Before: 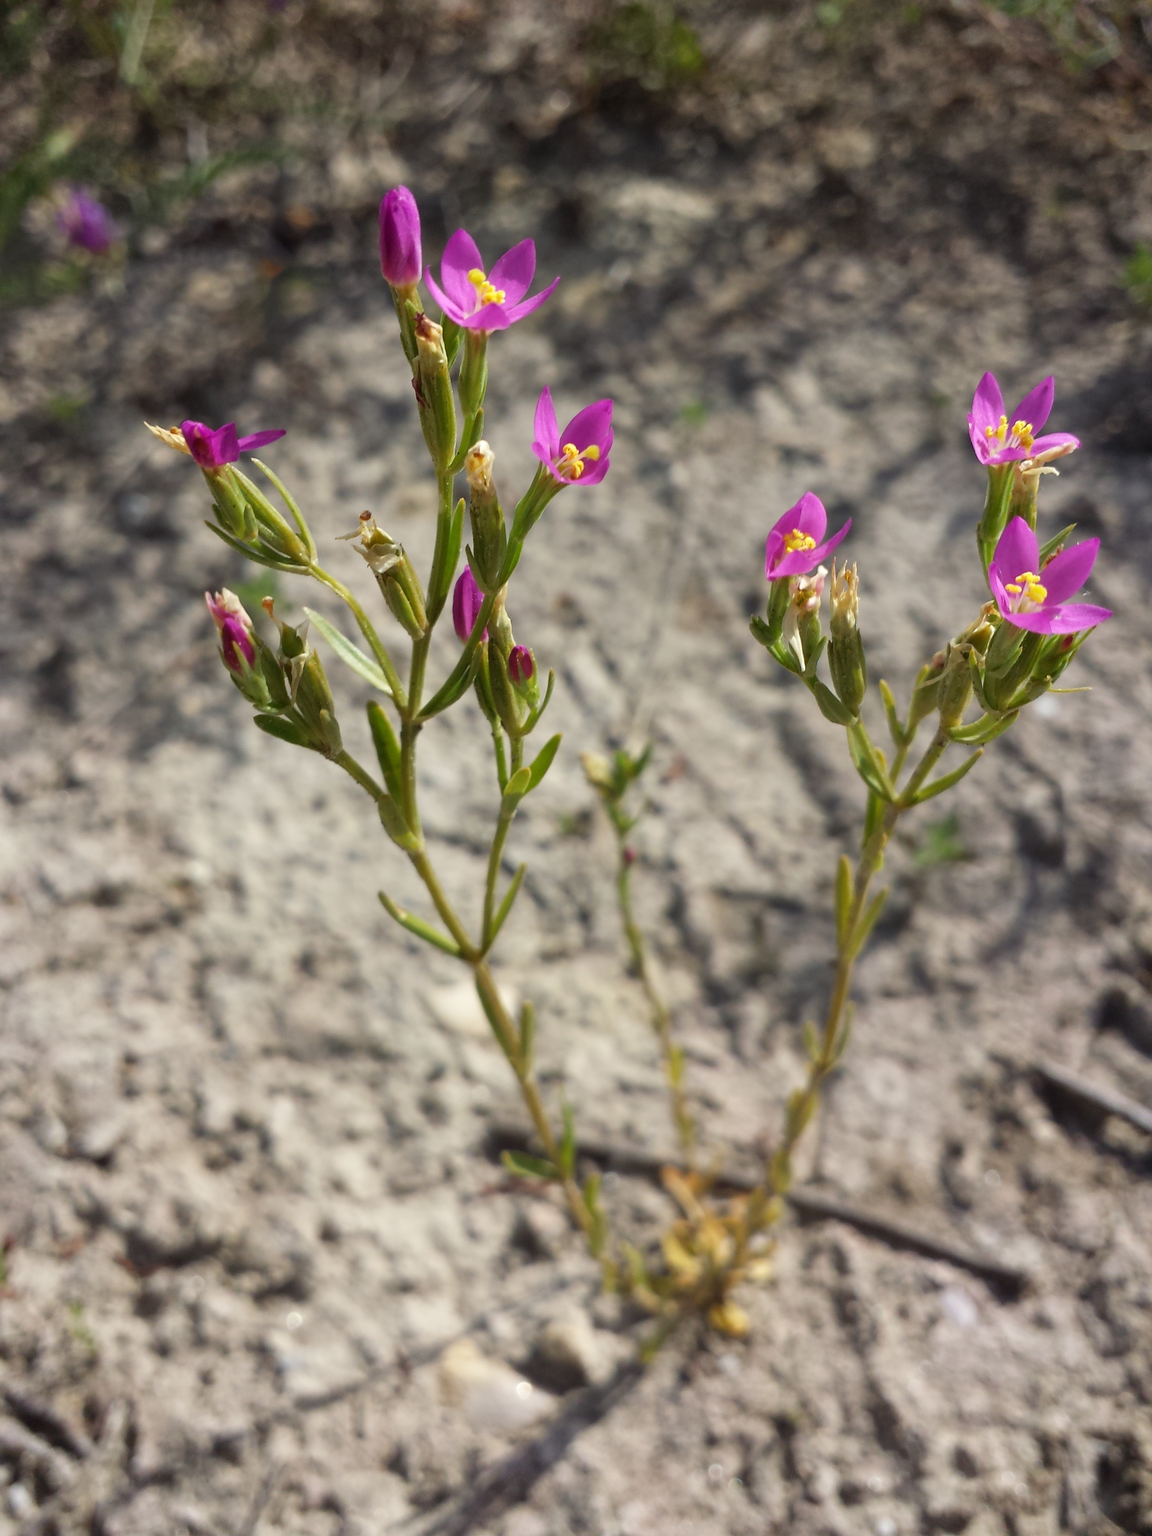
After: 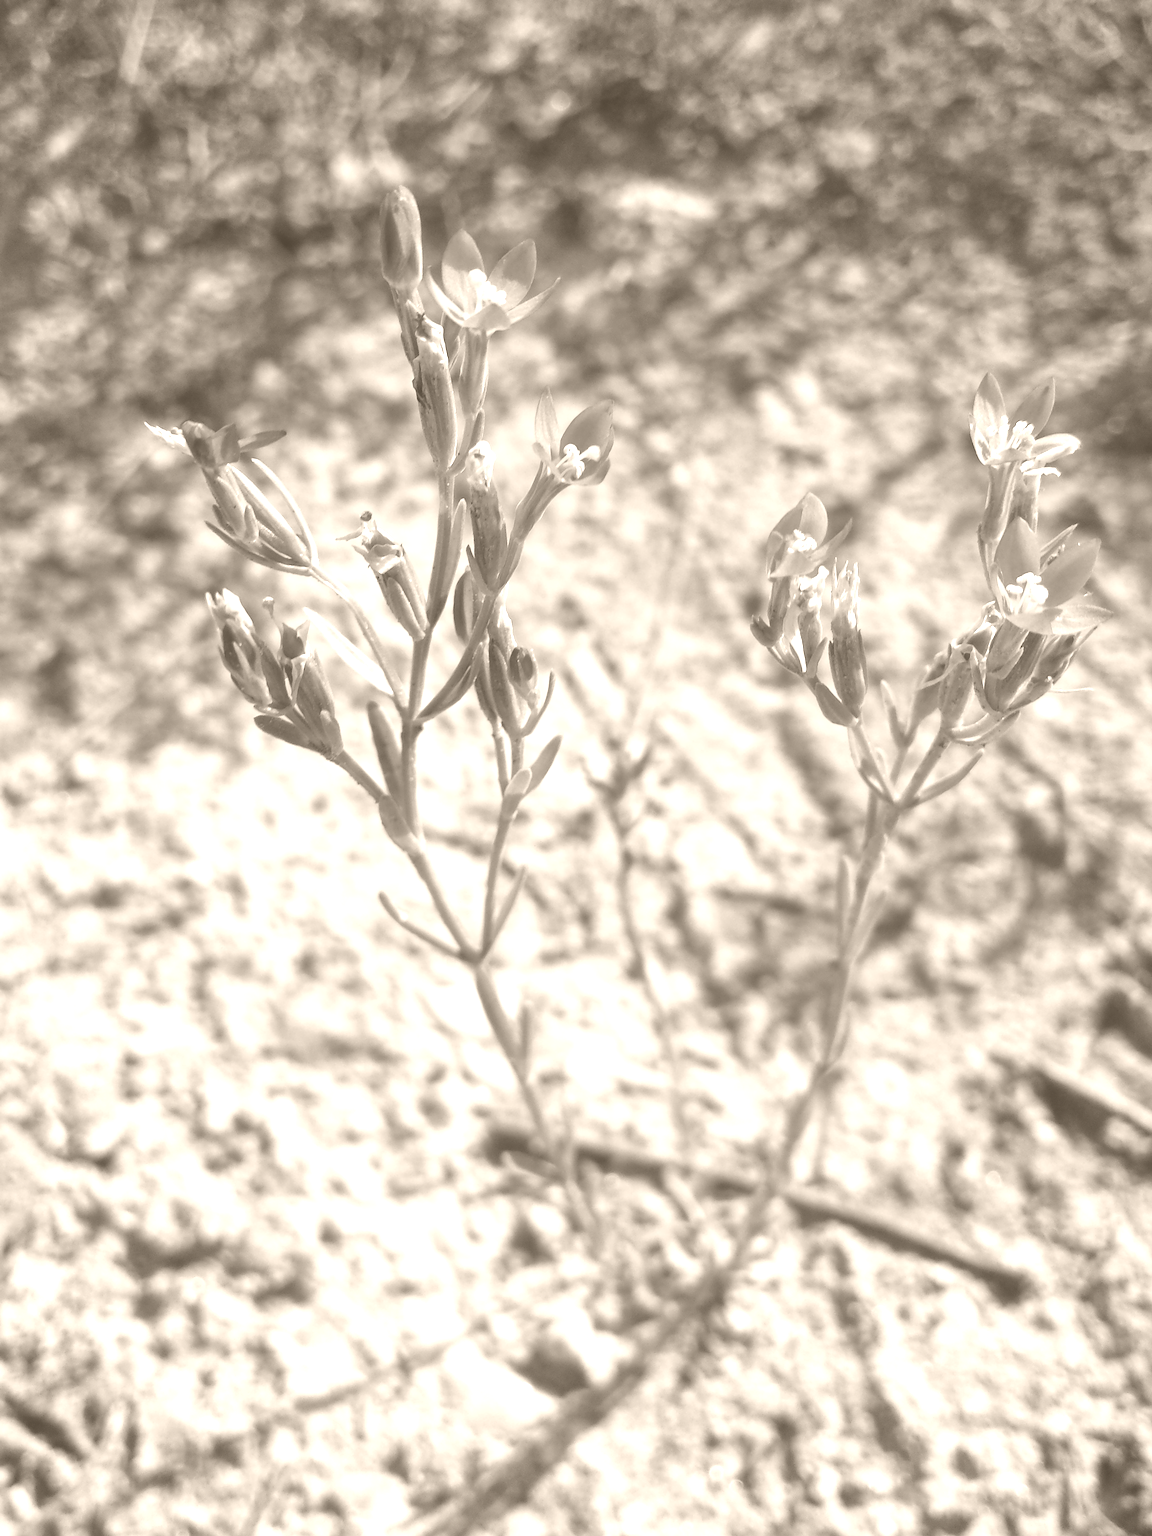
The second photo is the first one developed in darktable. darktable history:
crop: bottom 0.071%
colorize: hue 34.49°, saturation 35.33%, source mix 100%, version 1
white balance: red 0.954, blue 1.079
local contrast: mode bilateral grid, contrast 20, coarseness 50, detail 120%, midtone range 0.2
